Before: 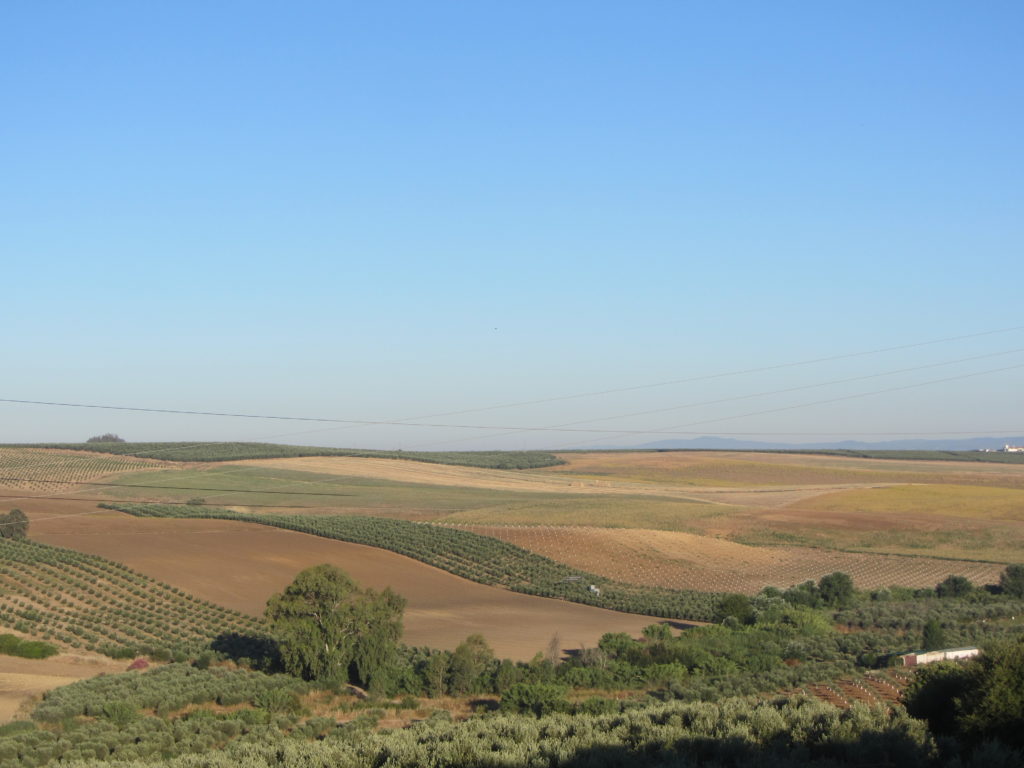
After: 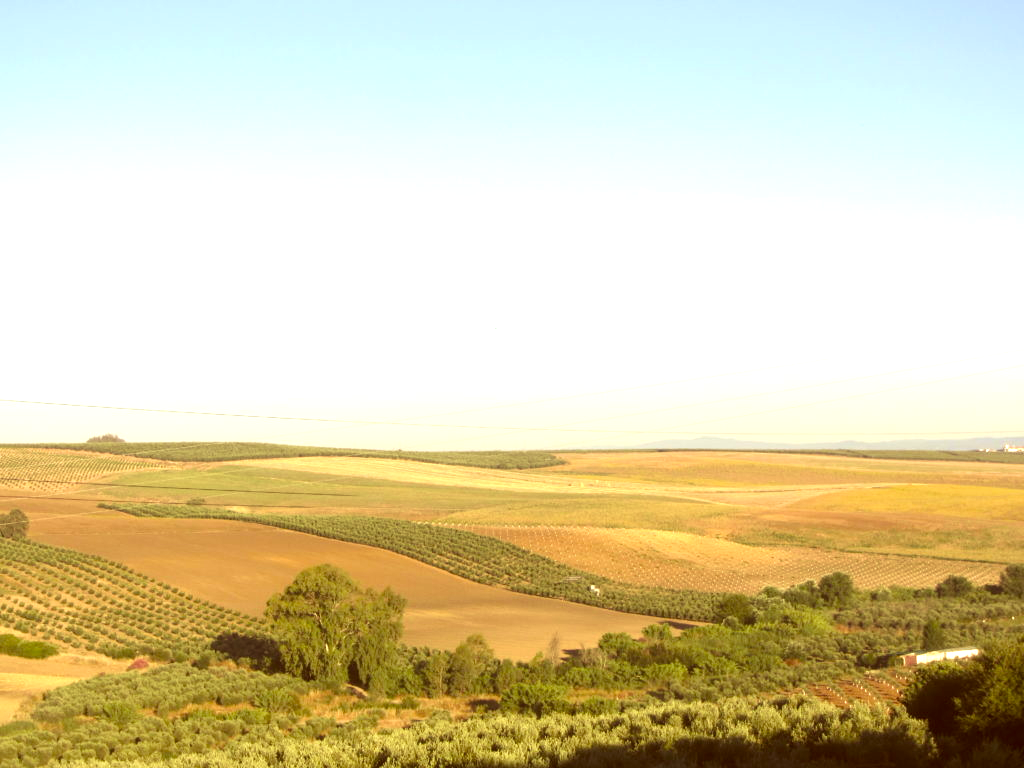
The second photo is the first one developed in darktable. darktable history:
exposure: black level correction 0, exposure 1.124 EV, compensate exposure bias true, compensate highlight preservation false
velvia: on, module defaults
color correction: highlights a* 1.12, highlights b* 24.25, shadows a* 16.25, shadows b* 24.13
